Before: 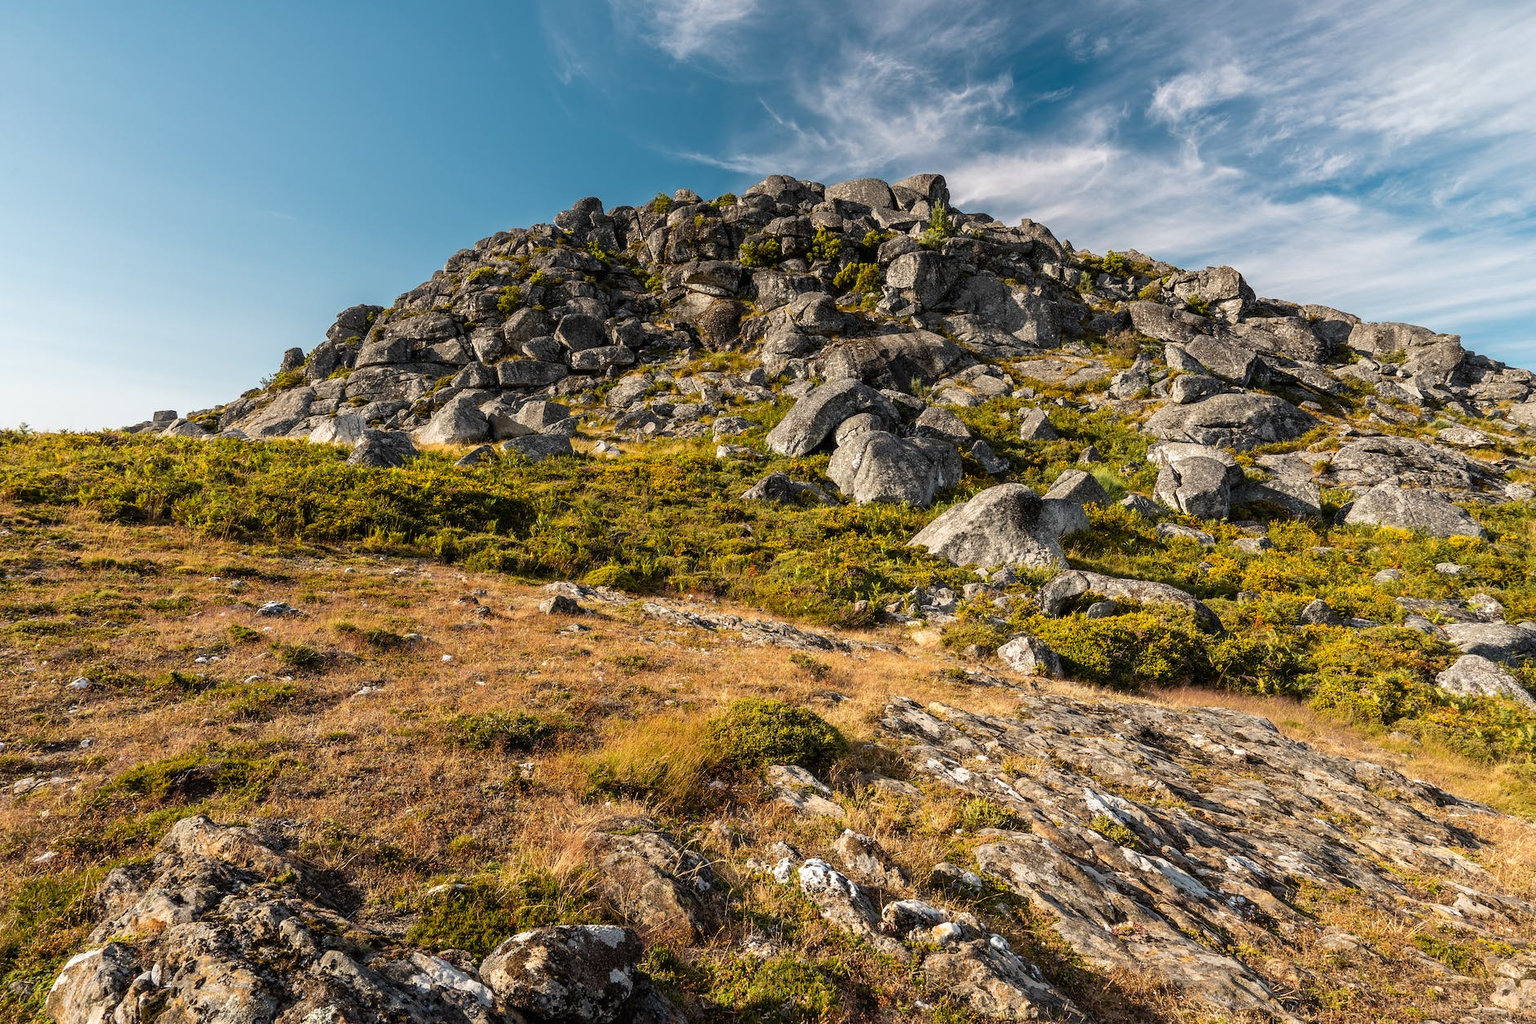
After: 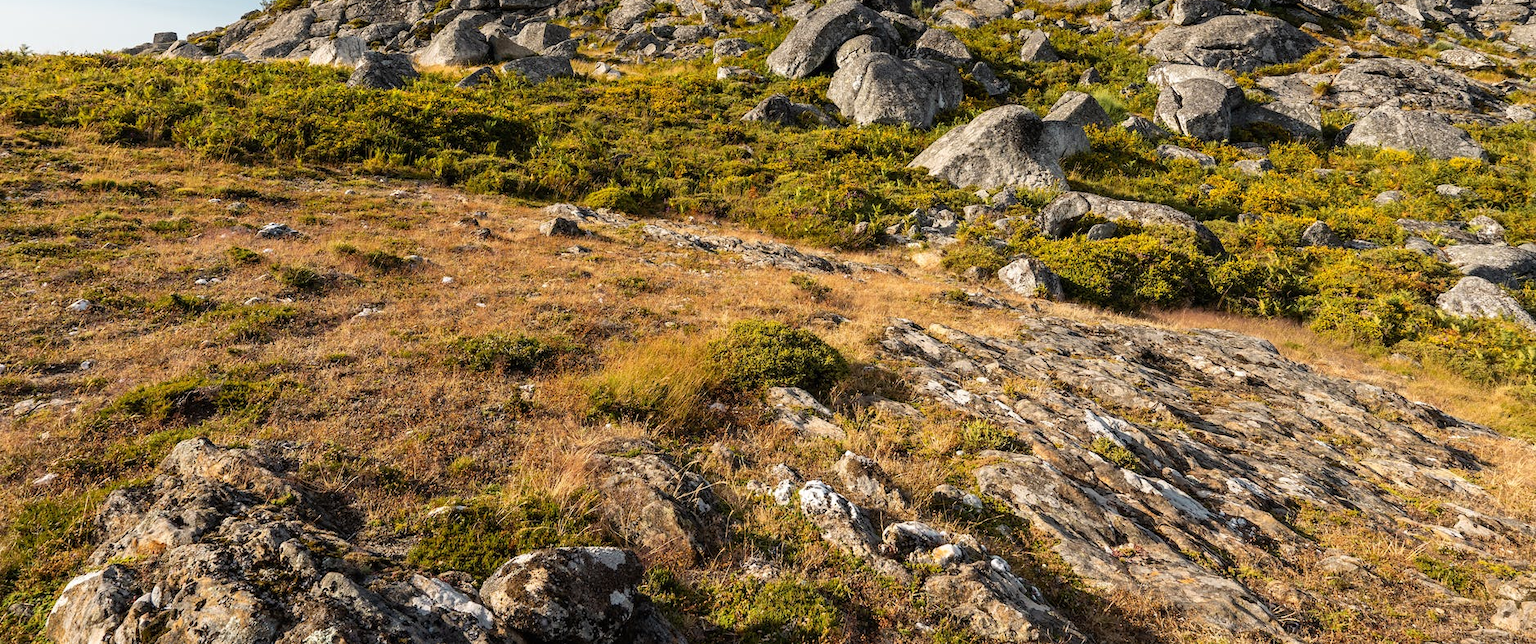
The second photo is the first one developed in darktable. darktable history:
crop and rotate: top 36.984%
